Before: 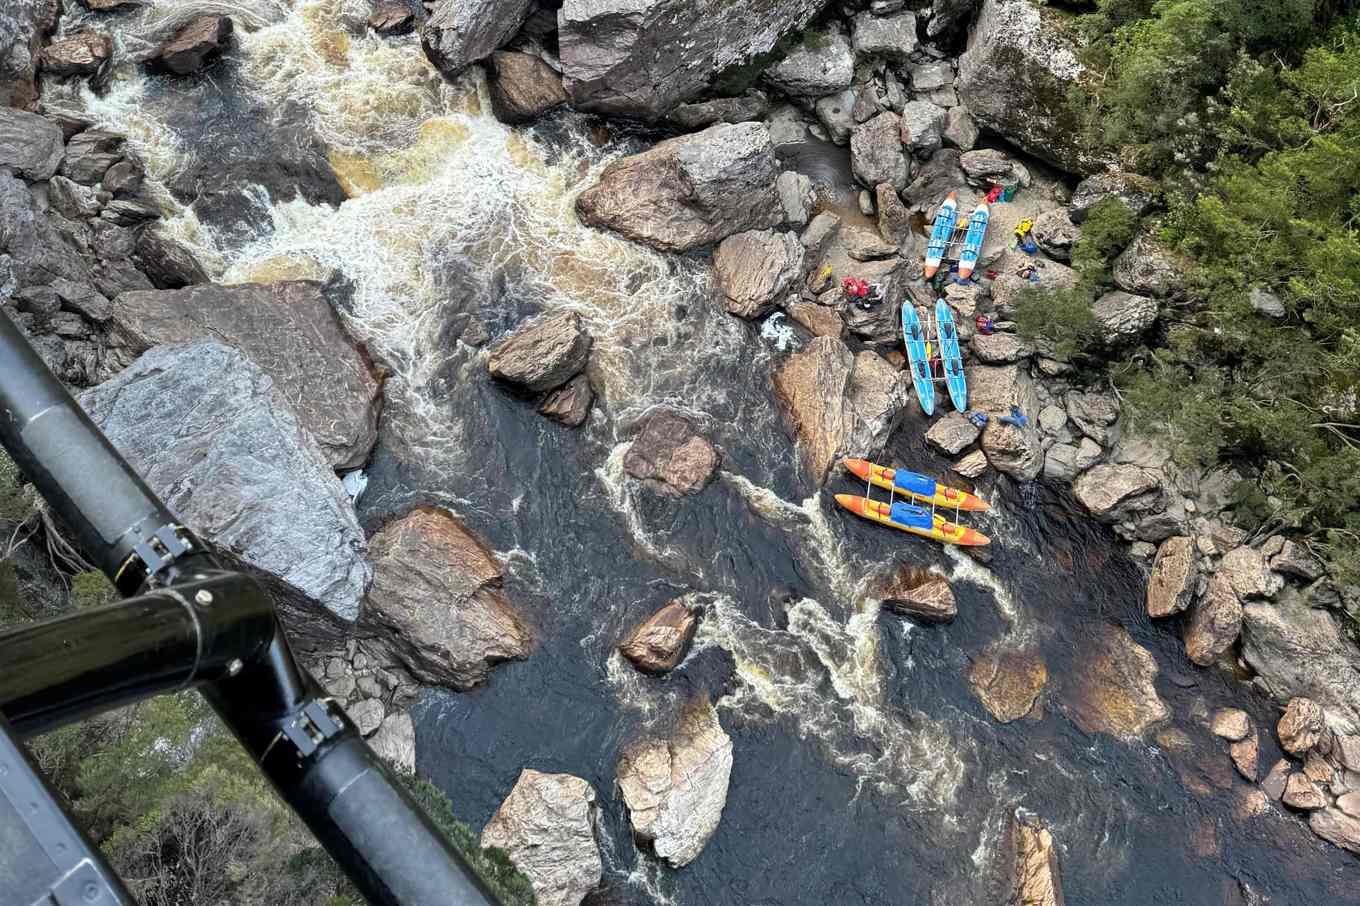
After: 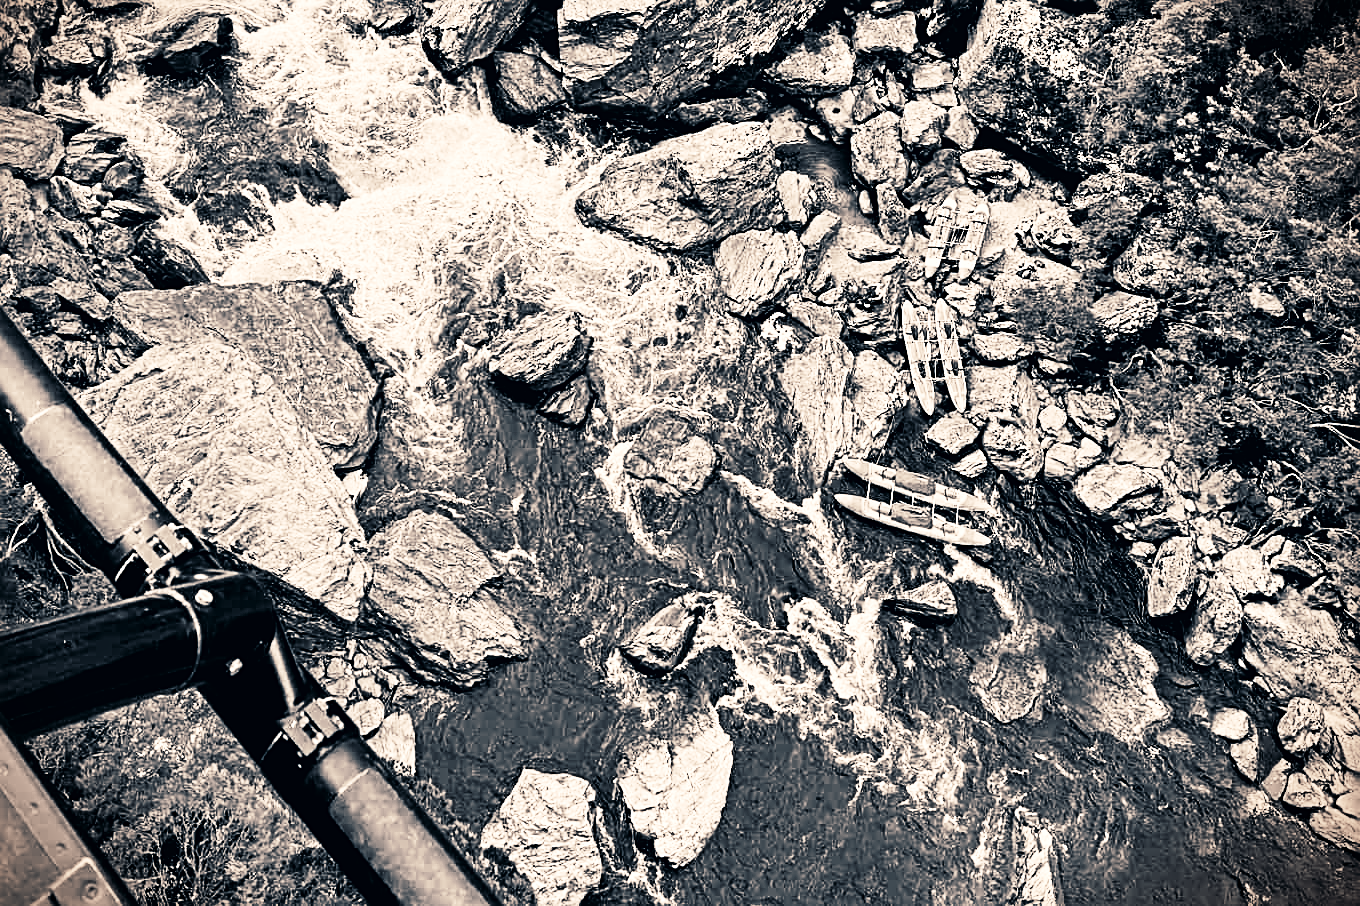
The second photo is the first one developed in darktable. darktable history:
sharpen: on, module defaults
split-toning: on, module defaults | blend: blend mode overlay, opacity 85%; mask: uniform (no mask)
monochrome: a 32, b 64, size 2.3
denoise (profiled): strength 1.536, central pixel weight 0, a [-1, 0, 0], mode non-local means, y [[0, 0, 0.5 ×5] ×4, [0.5 ×7], [0.5 ×7]], fix various bugs in algorithm false, upgrade profiled transform false, color mode RGB, compensate highlight preservation false | blend: blend mode color, opacity 100%; mask: uniform (no mask)
tone curve: curves: ch0 [(0, 0) (0.082, 0.02) (0.129, 0.078) (0.275, 0.301) (0.67, 0.809) (1, 1)], color space Lab, linked channels
vignetting: fall-off start 97.23%, saturation -0.024, center (-0.033, -0.042), width/height ratio 1.179, unbound false
contrast equalizer: y [[0.5, 0.501, 0.525, 0.597, 0.58, 0.514], [0.5 ×6], [0.5 ×6], [0 ×6], [0 ×6]]
color correction: highlights a* 10.32, highlights b* 14.66, shadows a* -9.59, shadows b* -15.02
velvia: on, module defaults
